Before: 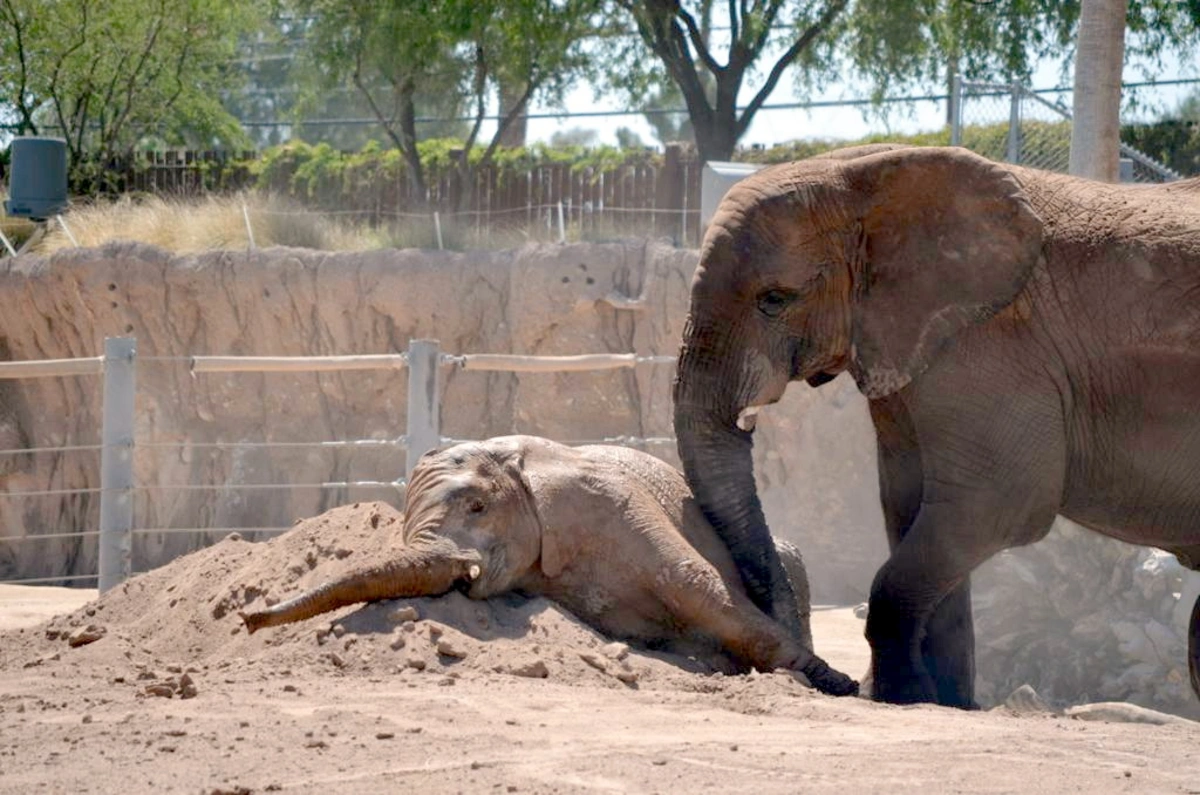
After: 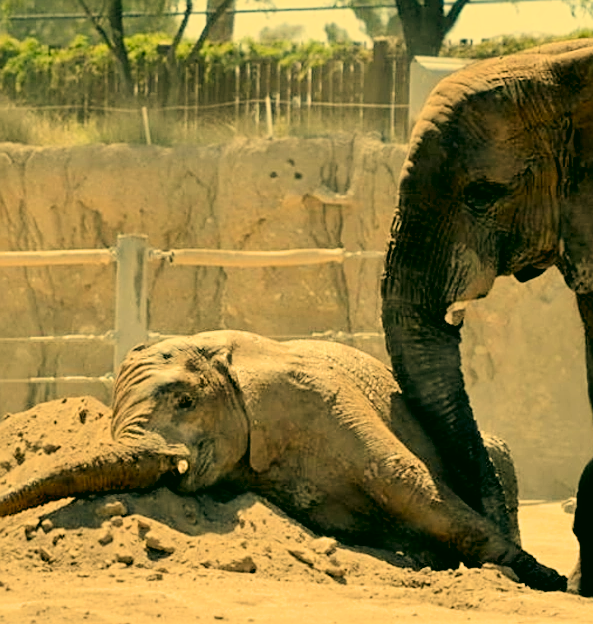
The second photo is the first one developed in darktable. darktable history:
color correction: highlights a* 5.3, highlights b* 24.26, shadows a* -15.58, shadows b* 4.02
white balance: red 1.08, blue 0.791
crop and rotate: angle 0.02°, left 24.353%, top 13.219%, right 26.156%, bottom 8.224%
filmic rgb: hardness 4.17, contrast 1.364, color science v6 (2022)
sharpen: on, module defaults
